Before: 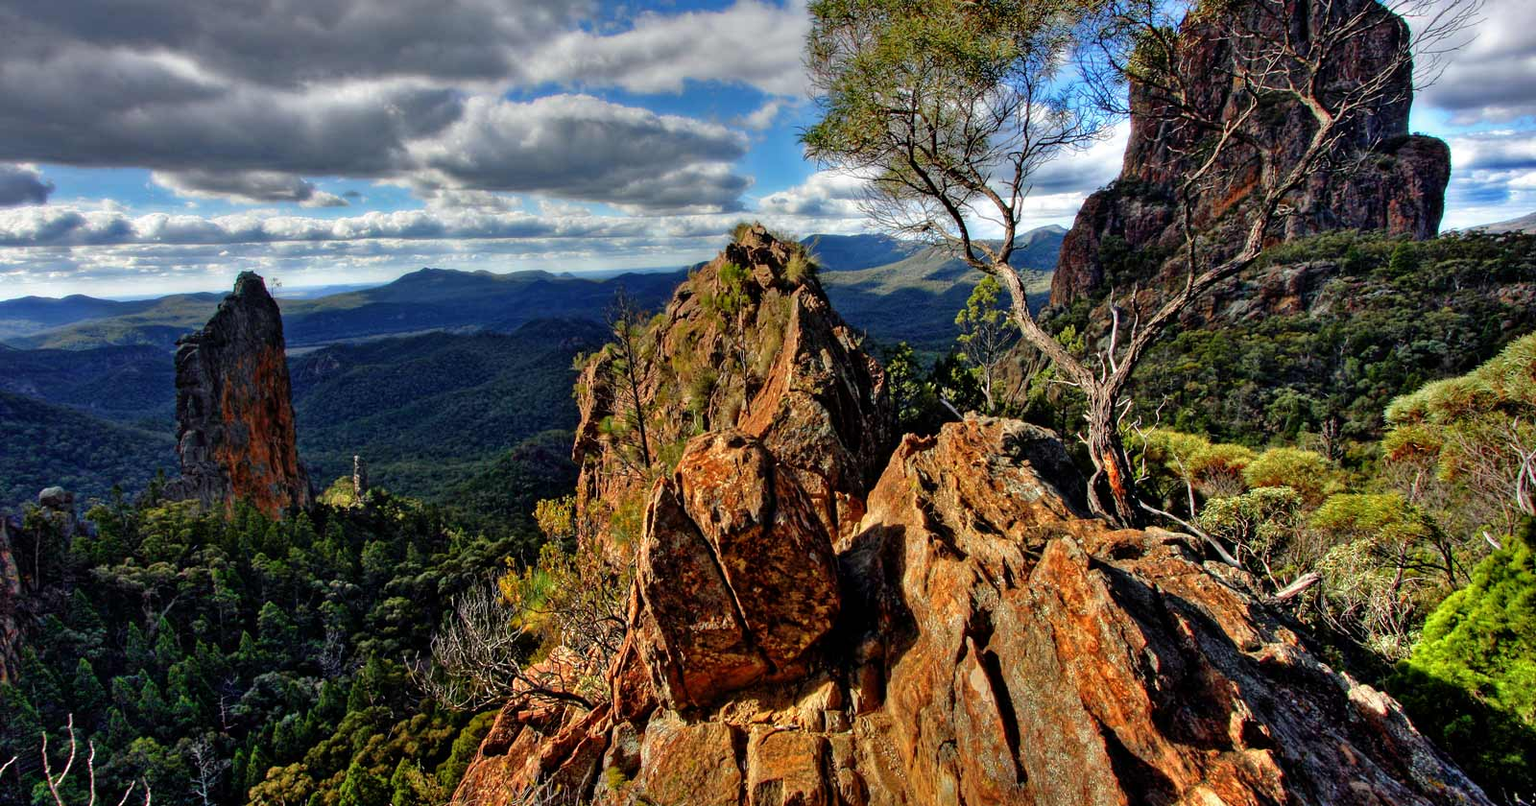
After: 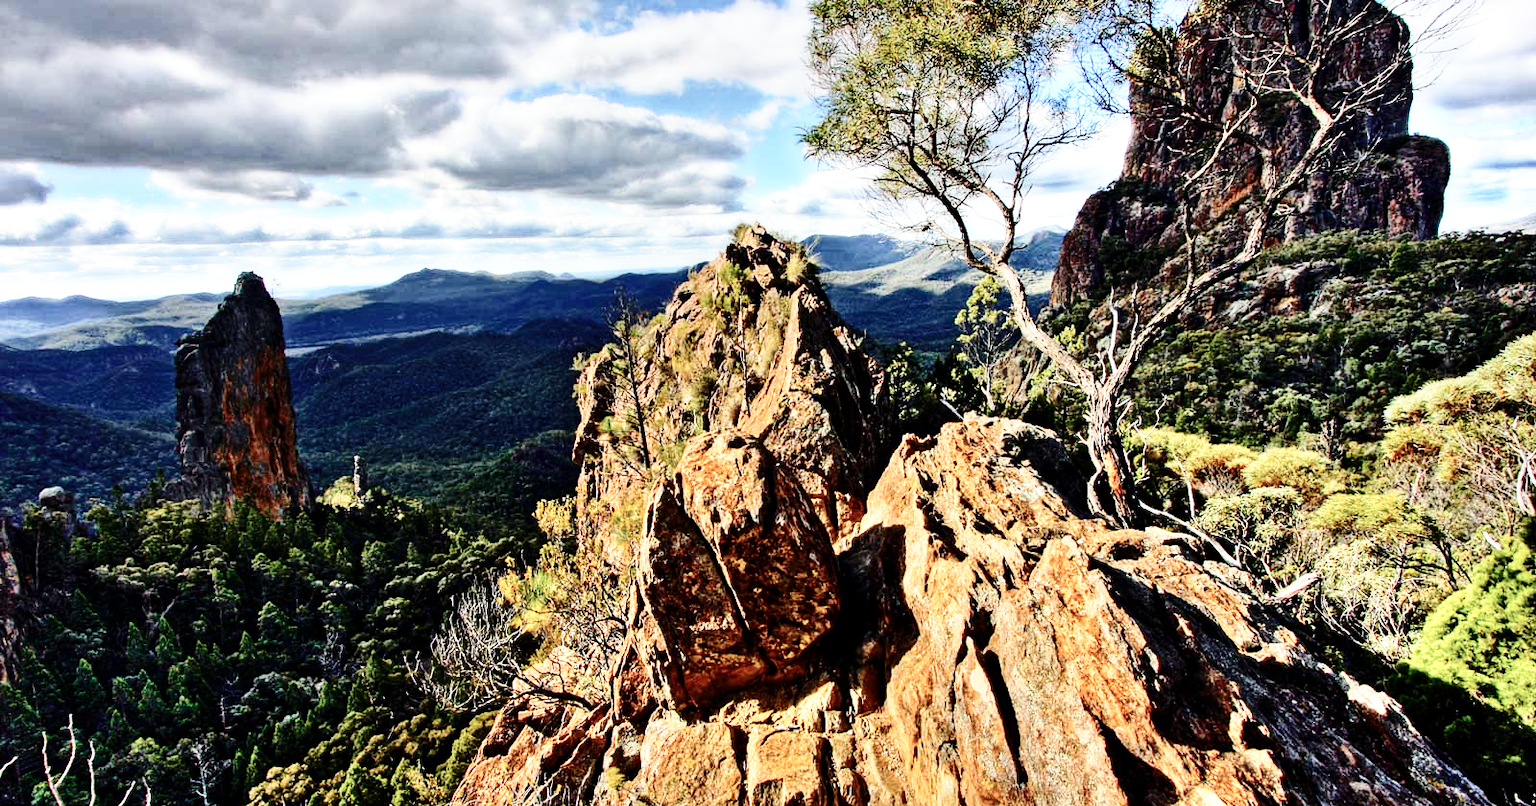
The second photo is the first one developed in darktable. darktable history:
base curve: curves: ch0 [(0, 0) (0.028, 0.03) (0.121, 0.232) (0.46, 0.748) (0.859, 0.968) (1, 1)], preserve colors none
exposure: black level correction 0.001, exposure 0.5 EV, compensate exposure bias true, compensate highlight preservation false
contrast brightness saturation: contrast 0.25, saturation -0.31
